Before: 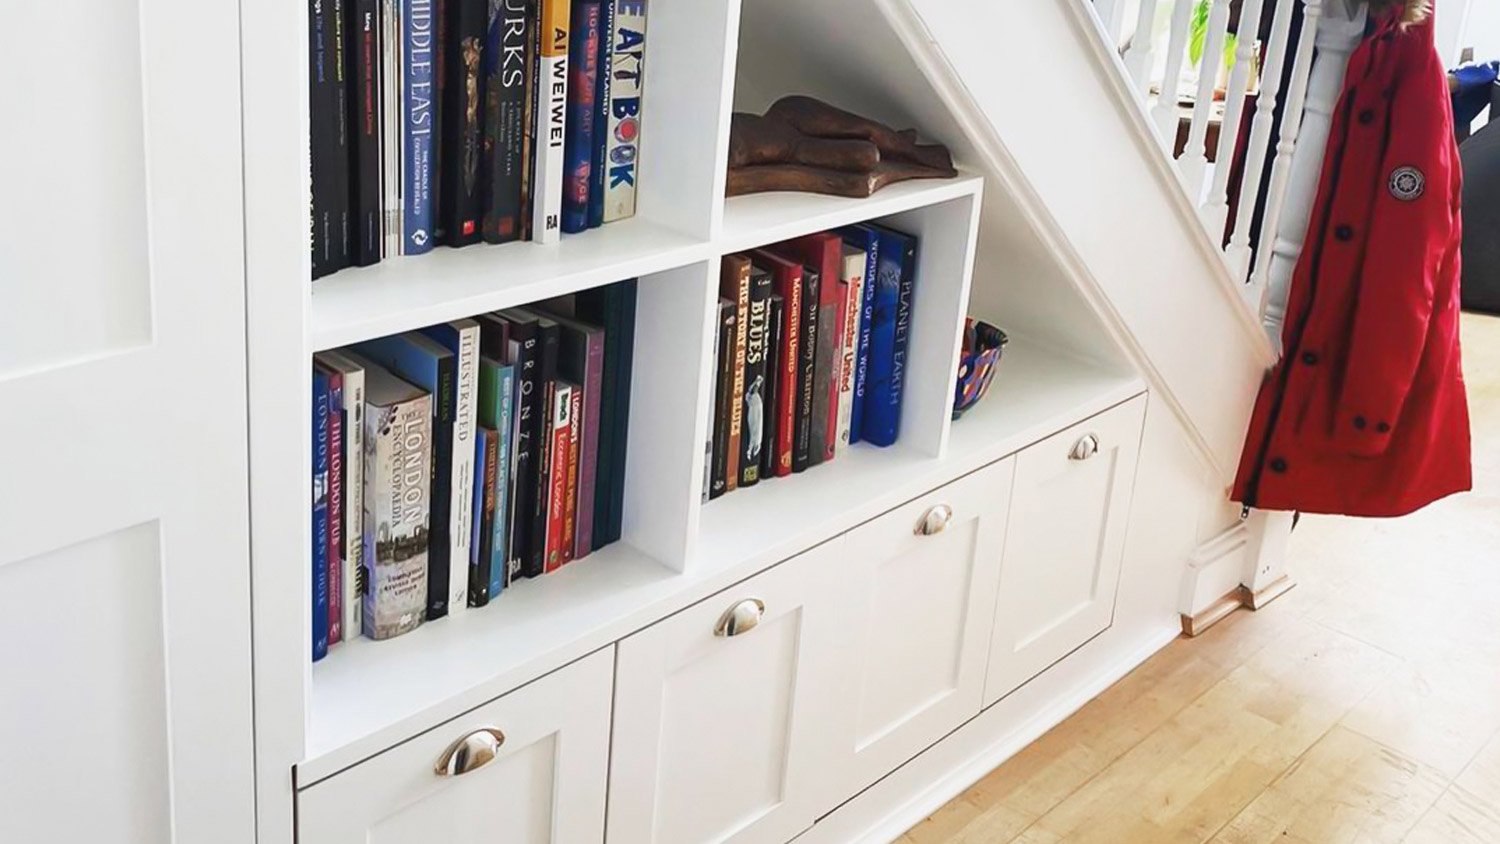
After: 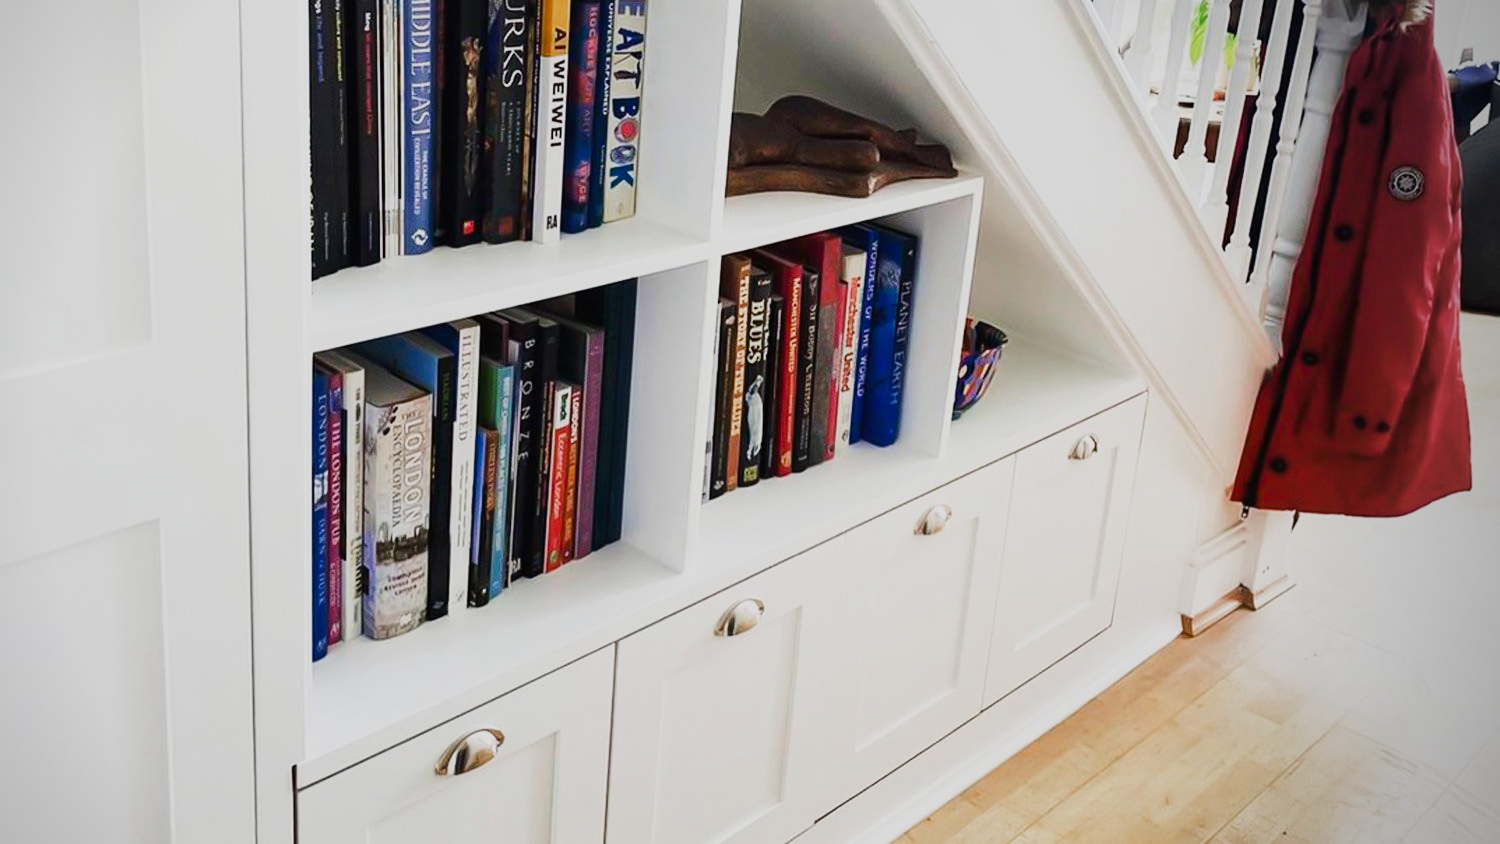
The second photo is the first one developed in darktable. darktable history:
sigmoid: on, module defaults
vignetting: center (-0.15, 0.013)
